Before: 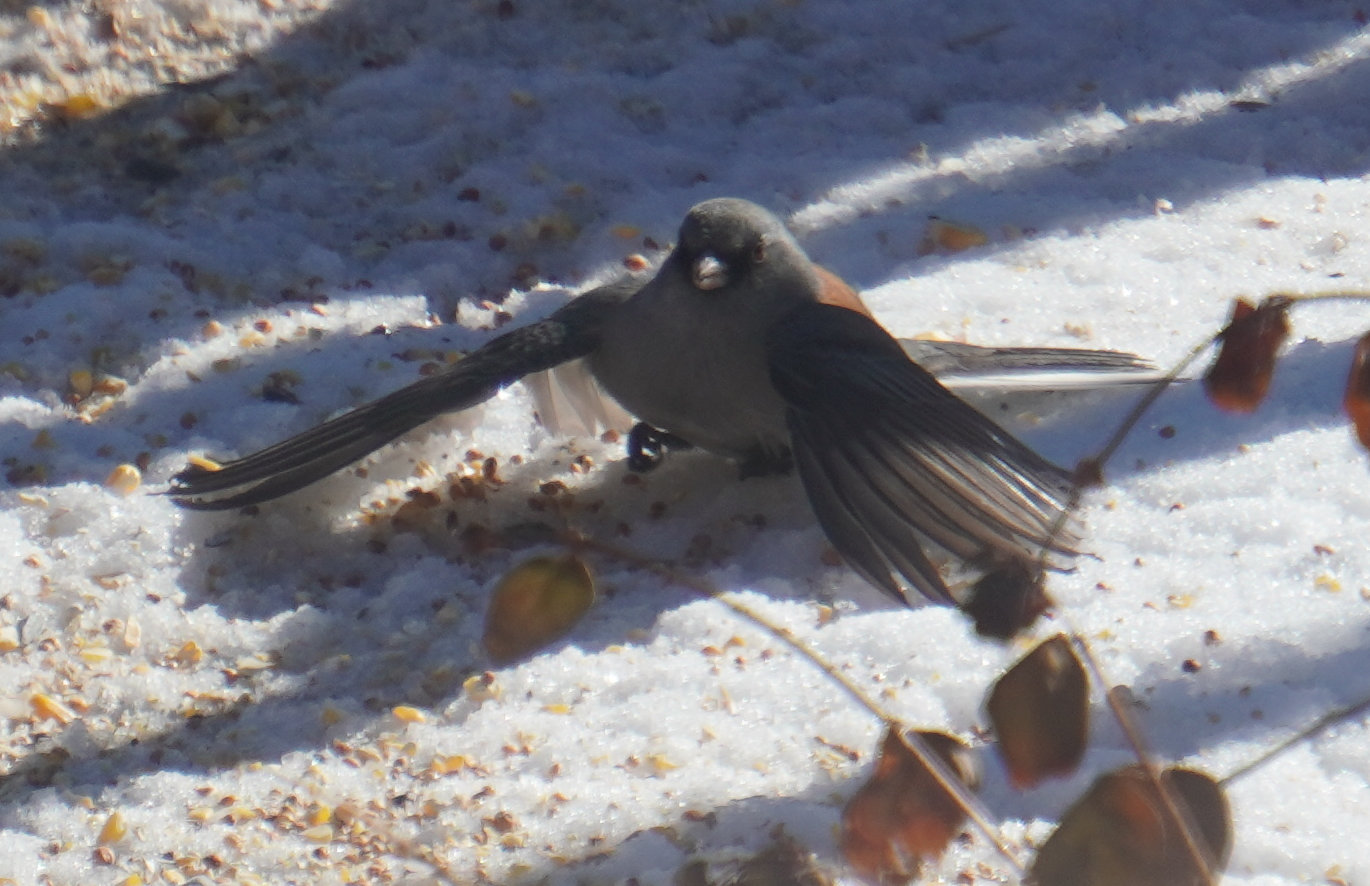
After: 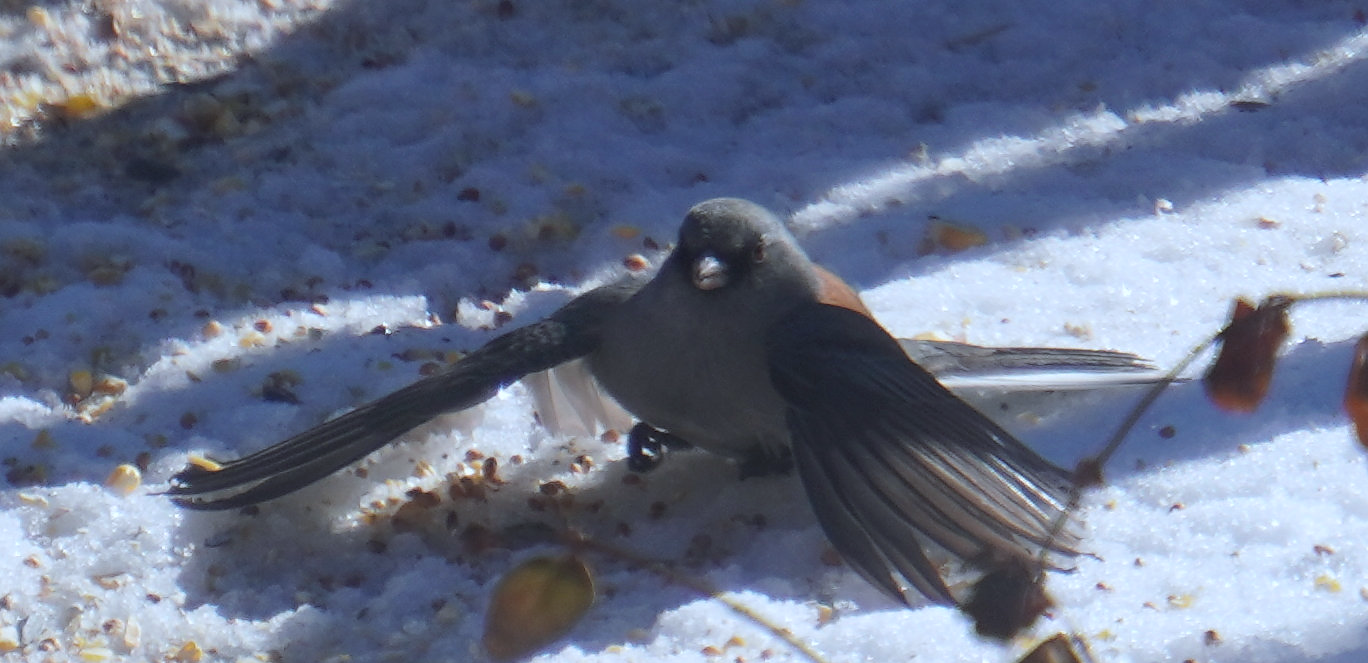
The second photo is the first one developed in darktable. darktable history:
sharpen: radius 1.559, amount 0.373, threshold 1.271
crop: bottom 24.967%
white balance: red 0.931, blue 1.11
